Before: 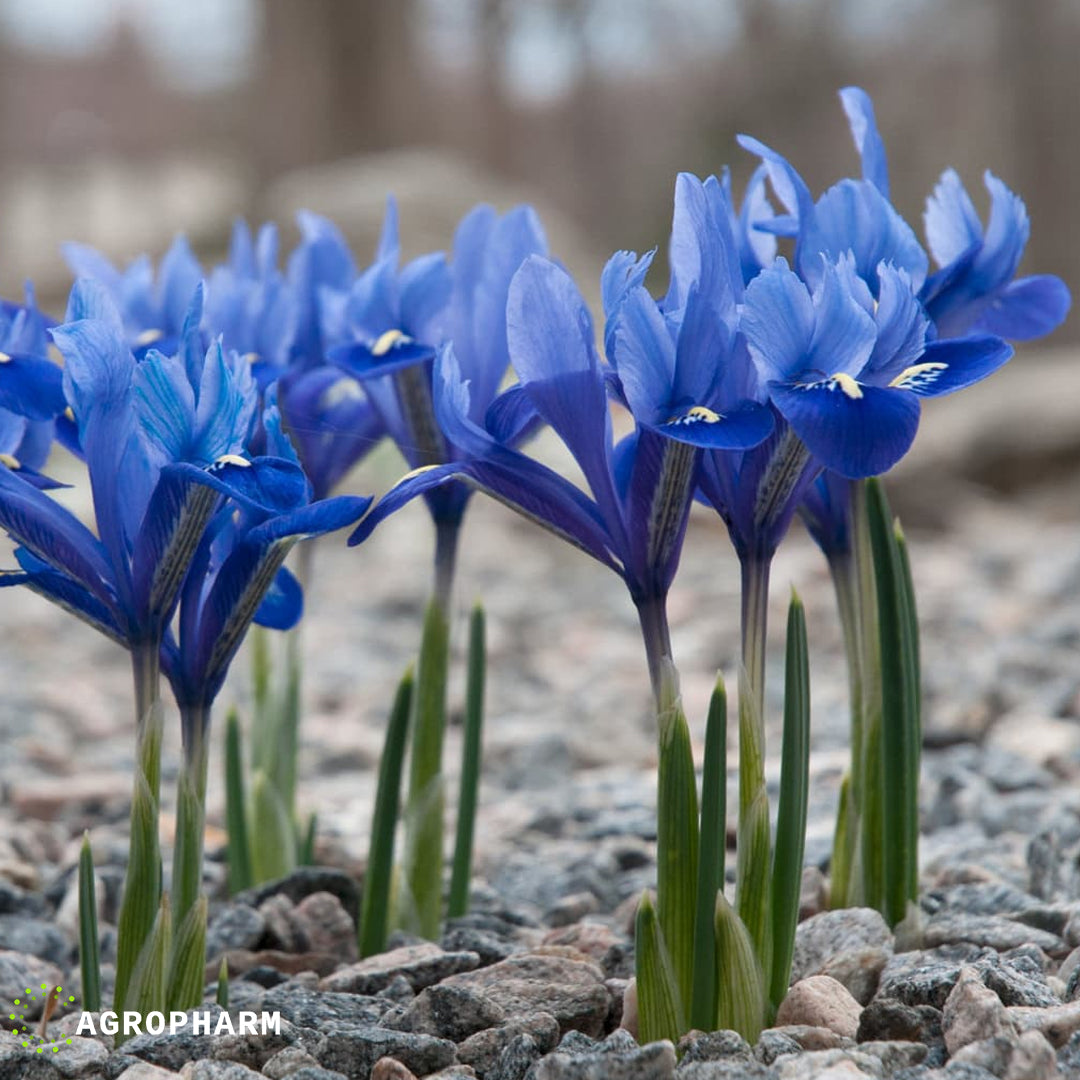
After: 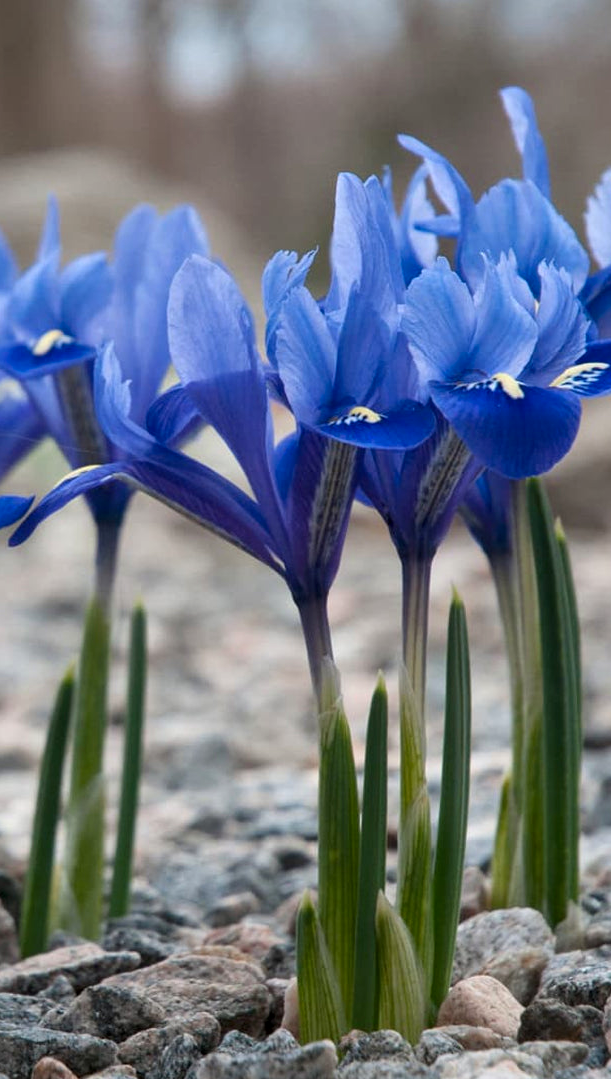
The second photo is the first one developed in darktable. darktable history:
crop: left 31.458%, top 0%, right 11.876%
local contrast: mode bilateral grid, contrast 20, coarseness 50, detail 120%, midtone range 0.2
color balance rgb: global vibrance 20%
